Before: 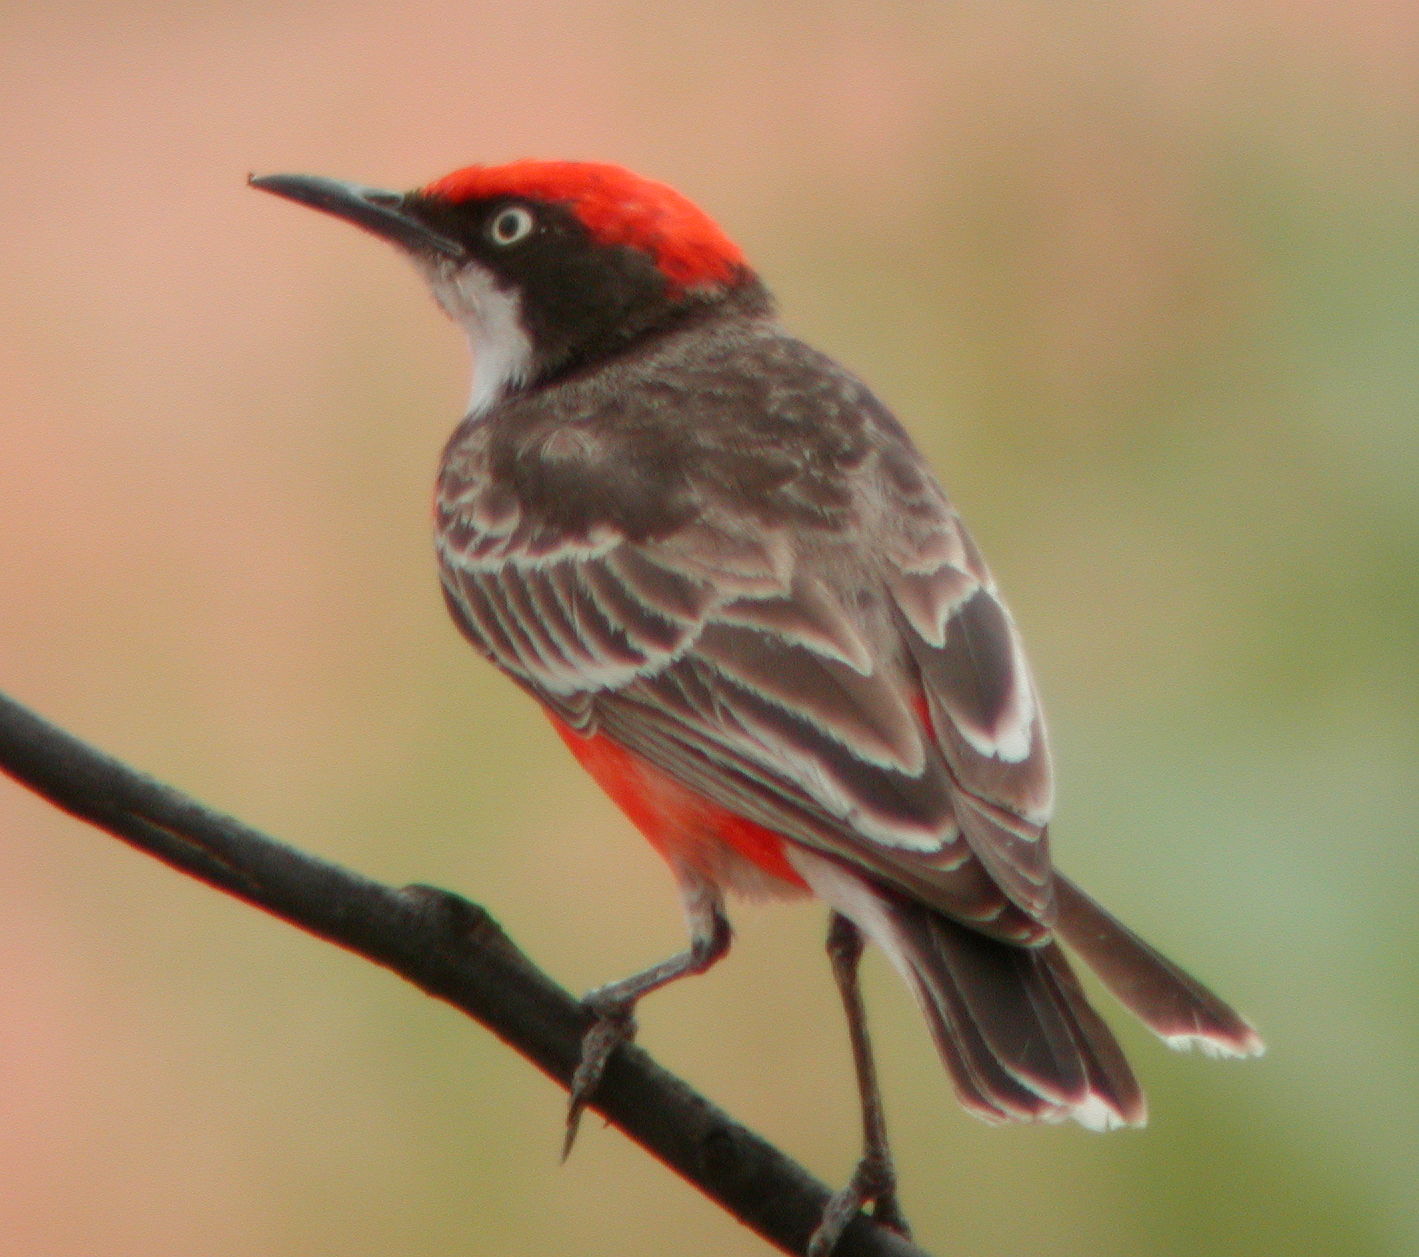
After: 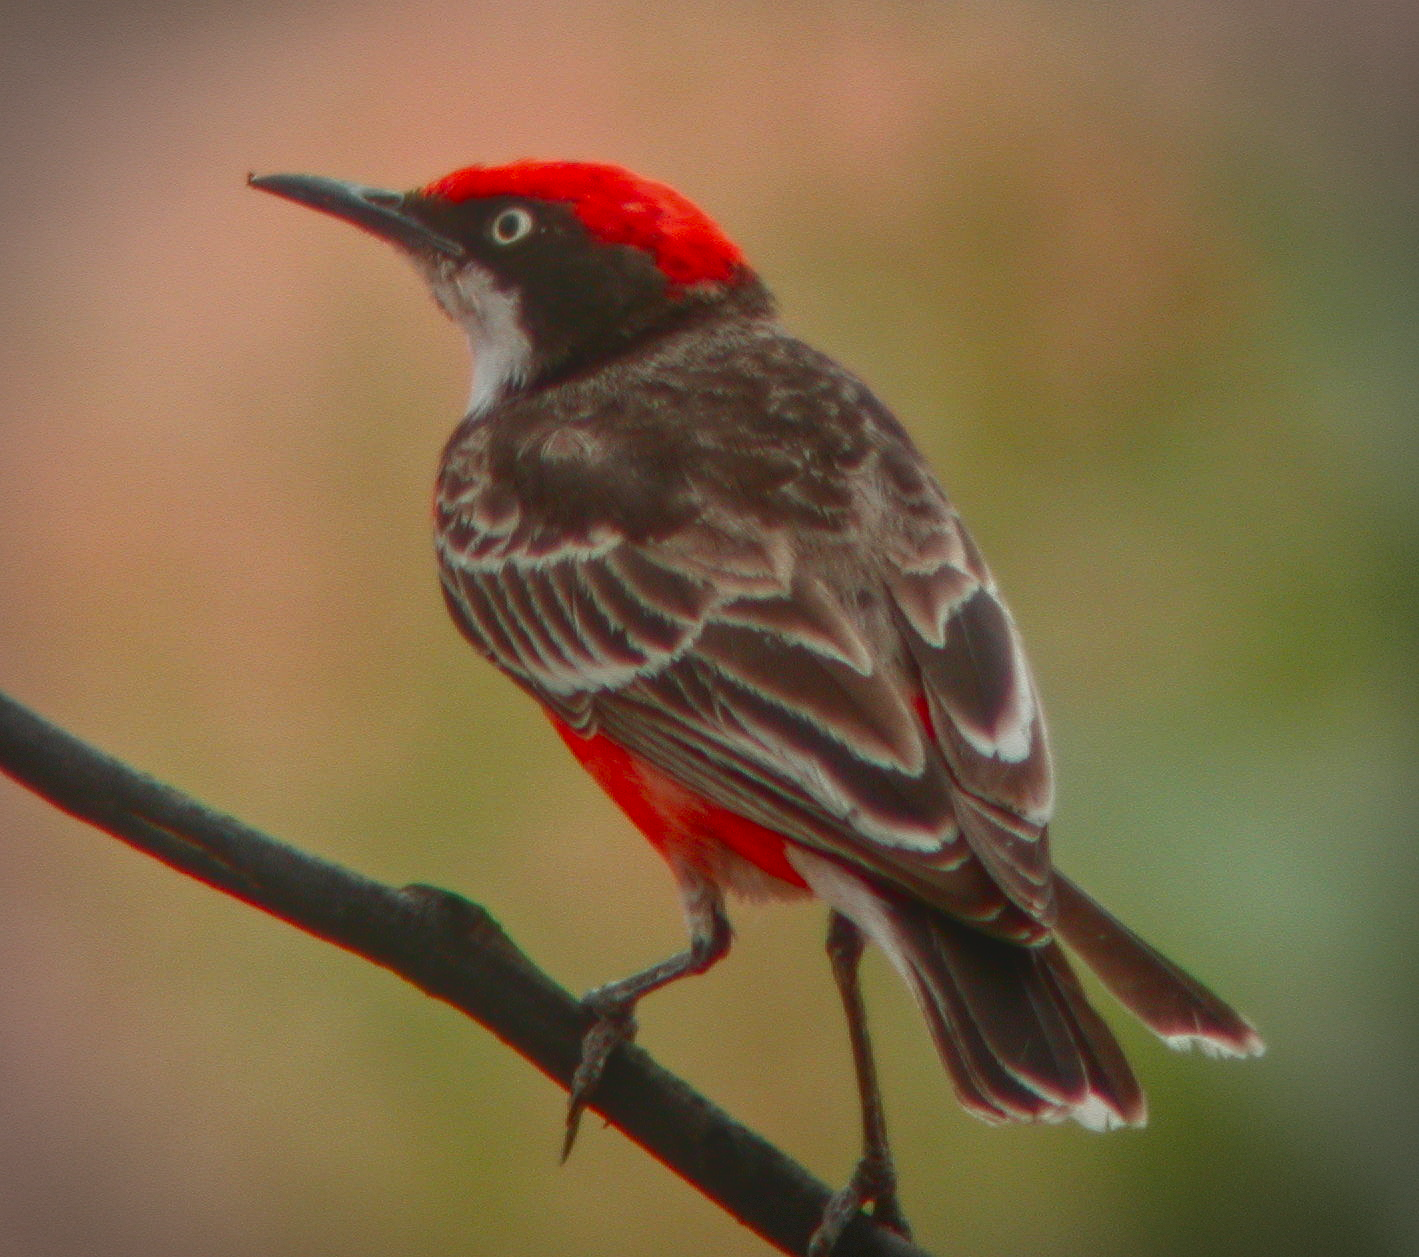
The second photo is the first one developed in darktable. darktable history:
vignetting: dithering 8-bit output
contrast brightness saturation: contrast 0.101, brightness -0.273, saturation 0.143
local contrast: highlights 71%, shadows 12%, midtone range 0.19
exposure: compensate highlight preservation false
